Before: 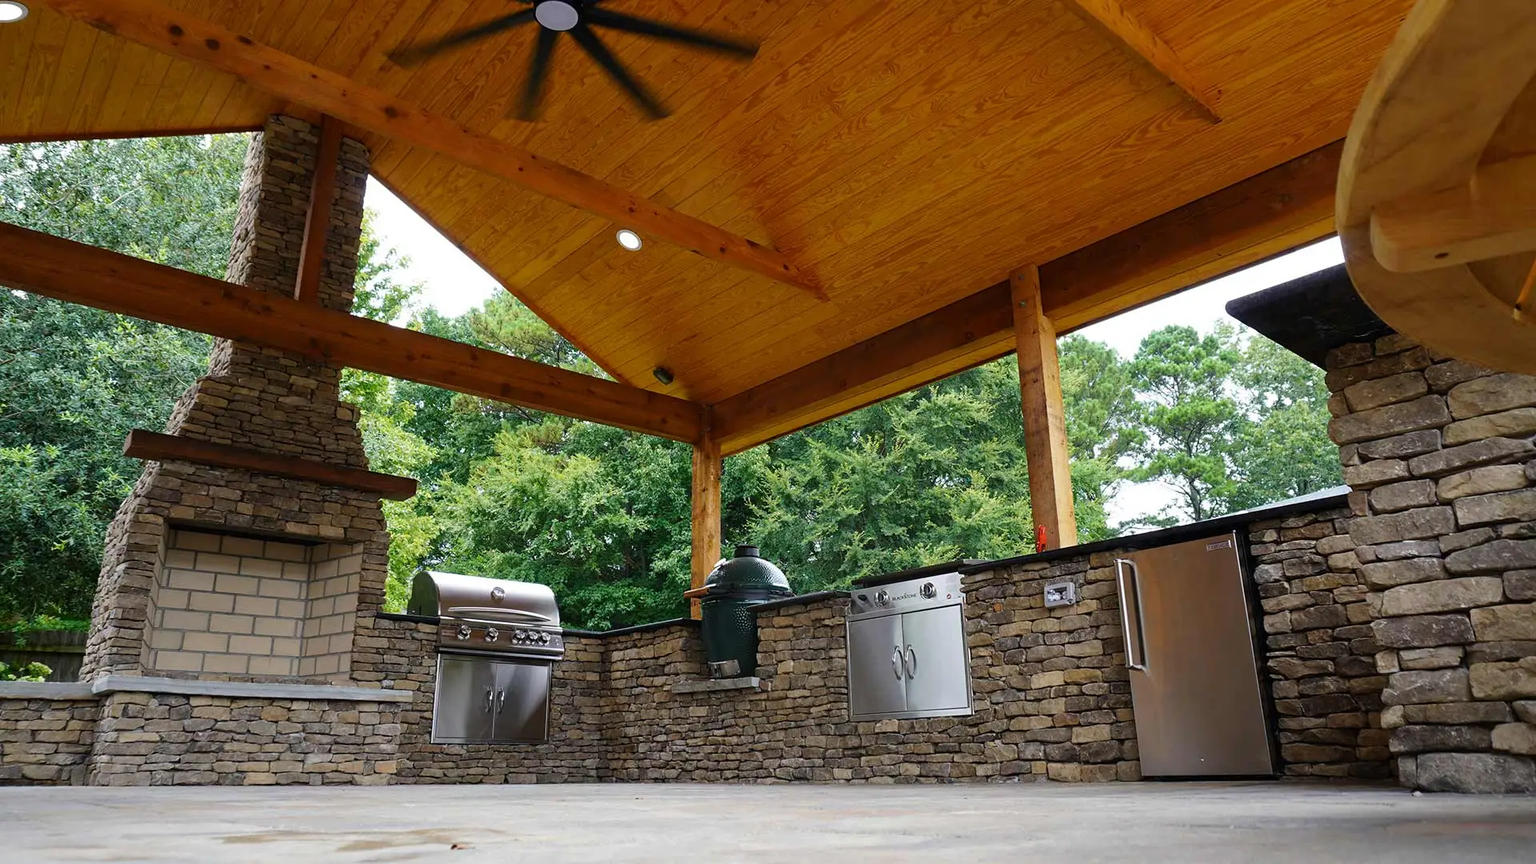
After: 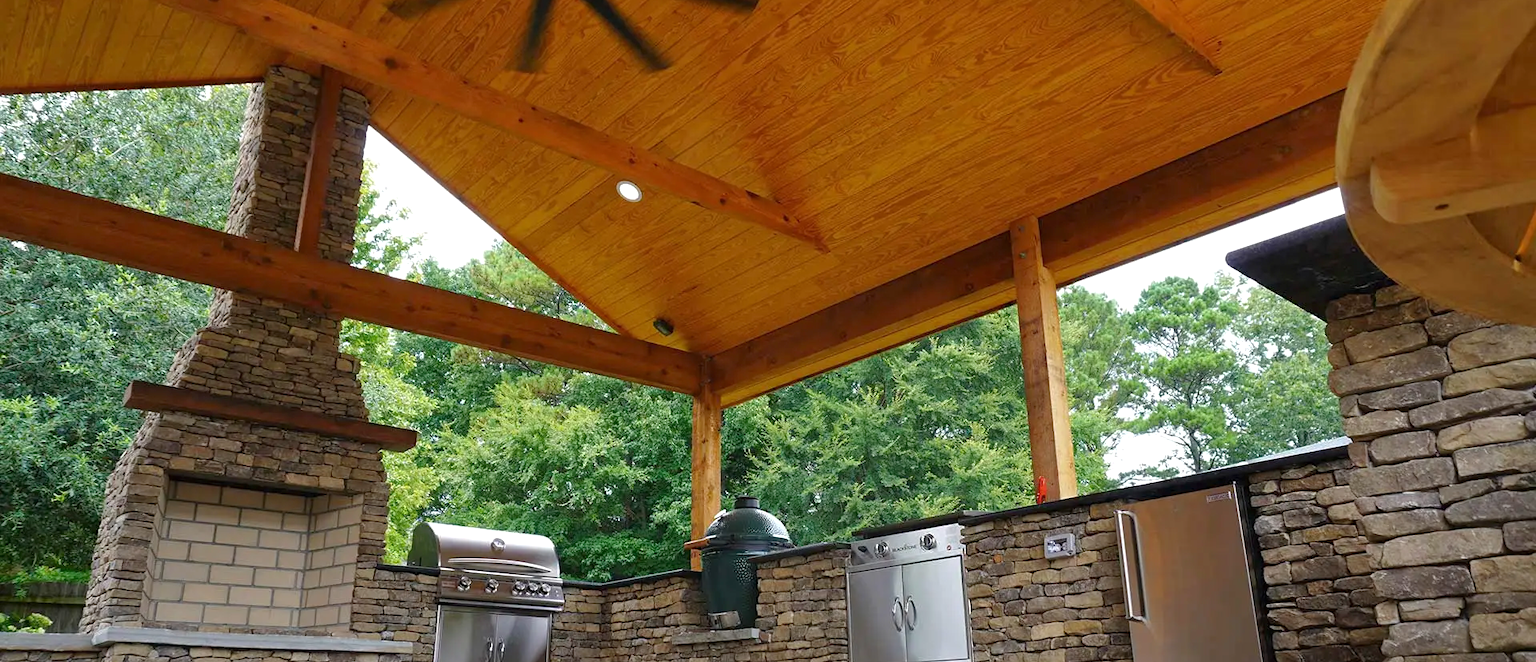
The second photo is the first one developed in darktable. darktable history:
crop: top 5.667%, bottom 17.637%
exposure: black level correction 0, exposure 0.5 EV, compensate exposure bias true, compensate highlight preservation false
tone equalizer: -8 EV 0.25 EV, -7 EV 0.417 EV, -6 EV 0.417 EV, -5 EV 0.25 EV, -3 EV -0.25 EV, -2 EV -0.417 EV, -1 EV -0.417 EV, +0 EV -0.25 EV, edges refinement/feathering 500, mask exposure compensation -1.57 EV, preserve details guided filter
